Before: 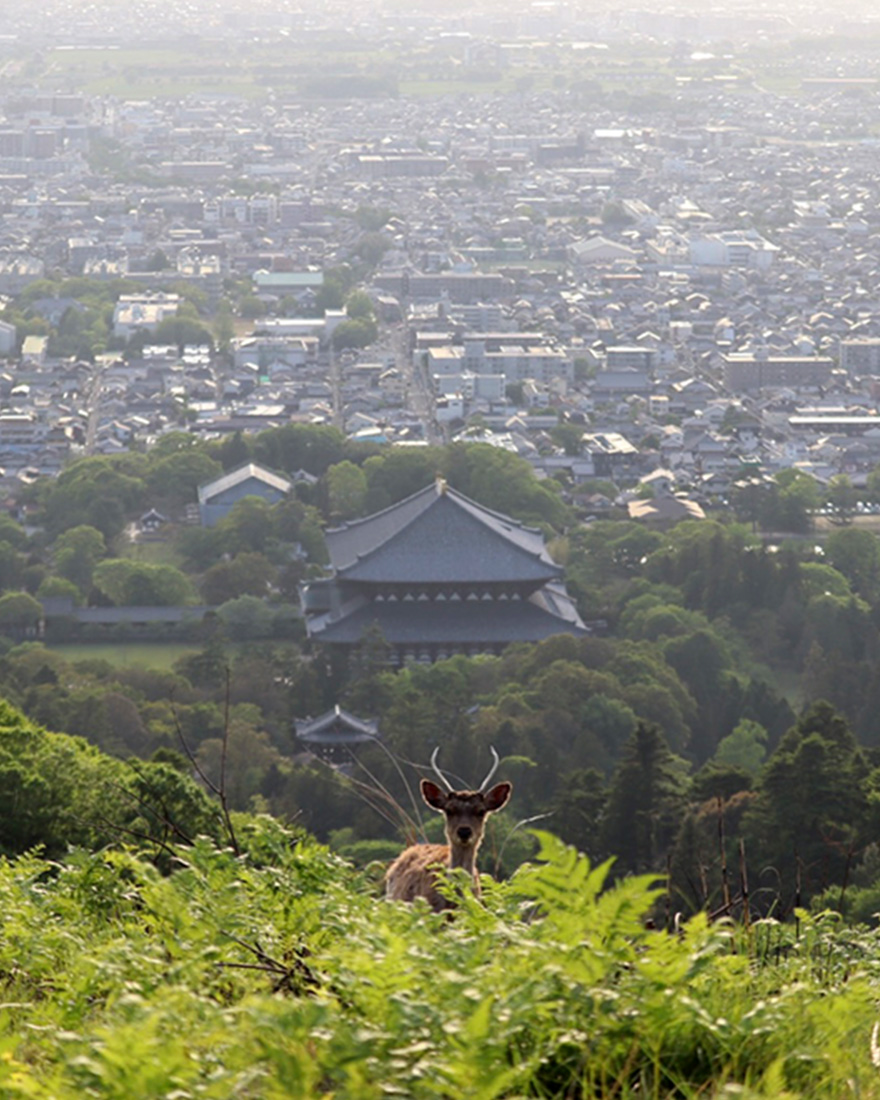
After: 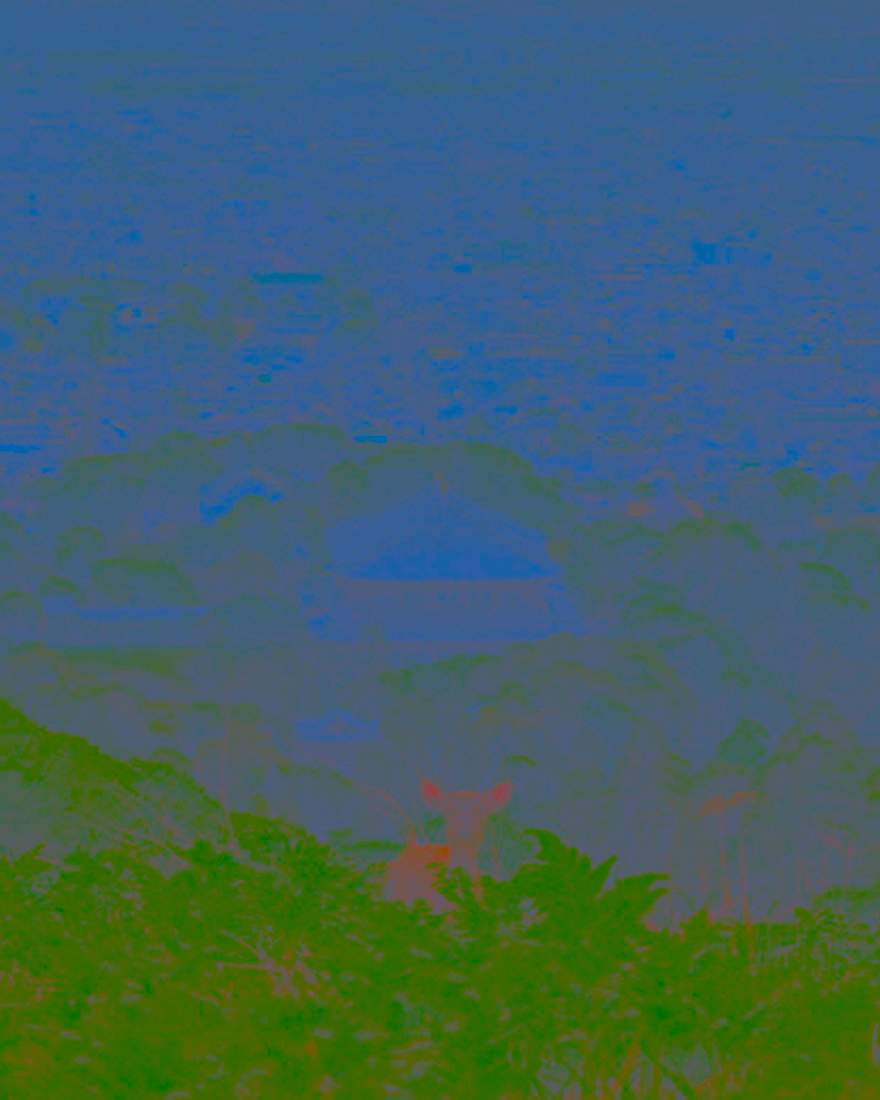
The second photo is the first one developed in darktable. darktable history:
local contrast: on, module defaults
color calibration: x 0.38, y 0.391, temperature 4086.74 K
contrast brightness saturation: contrast -0.99, brightness -0.17, saturation 0.75
